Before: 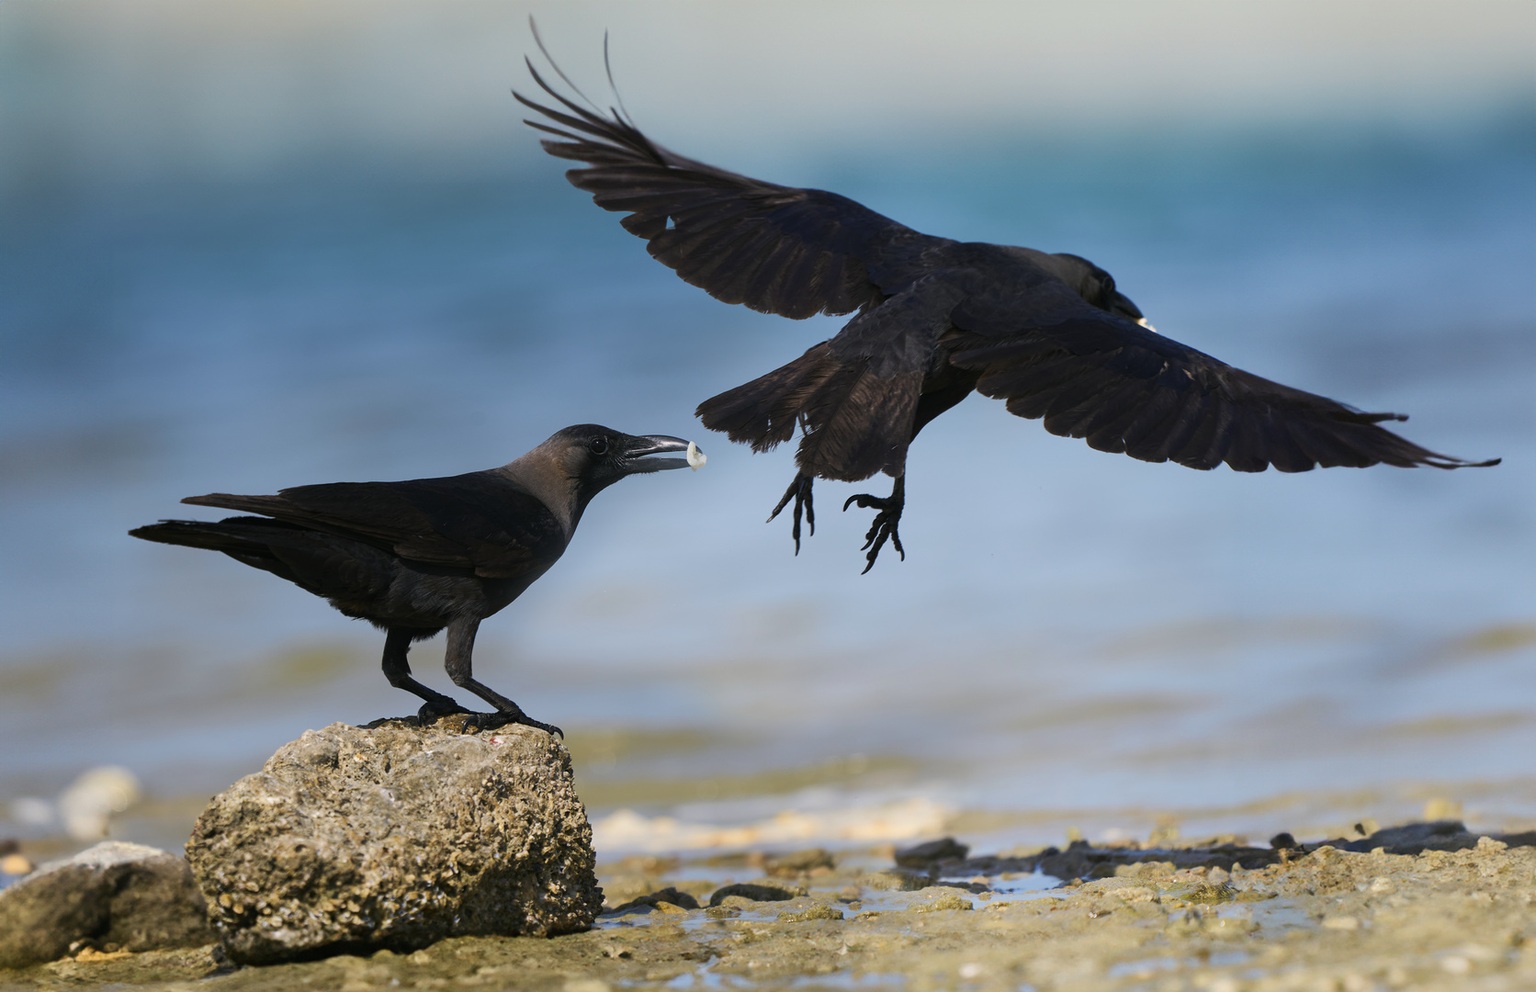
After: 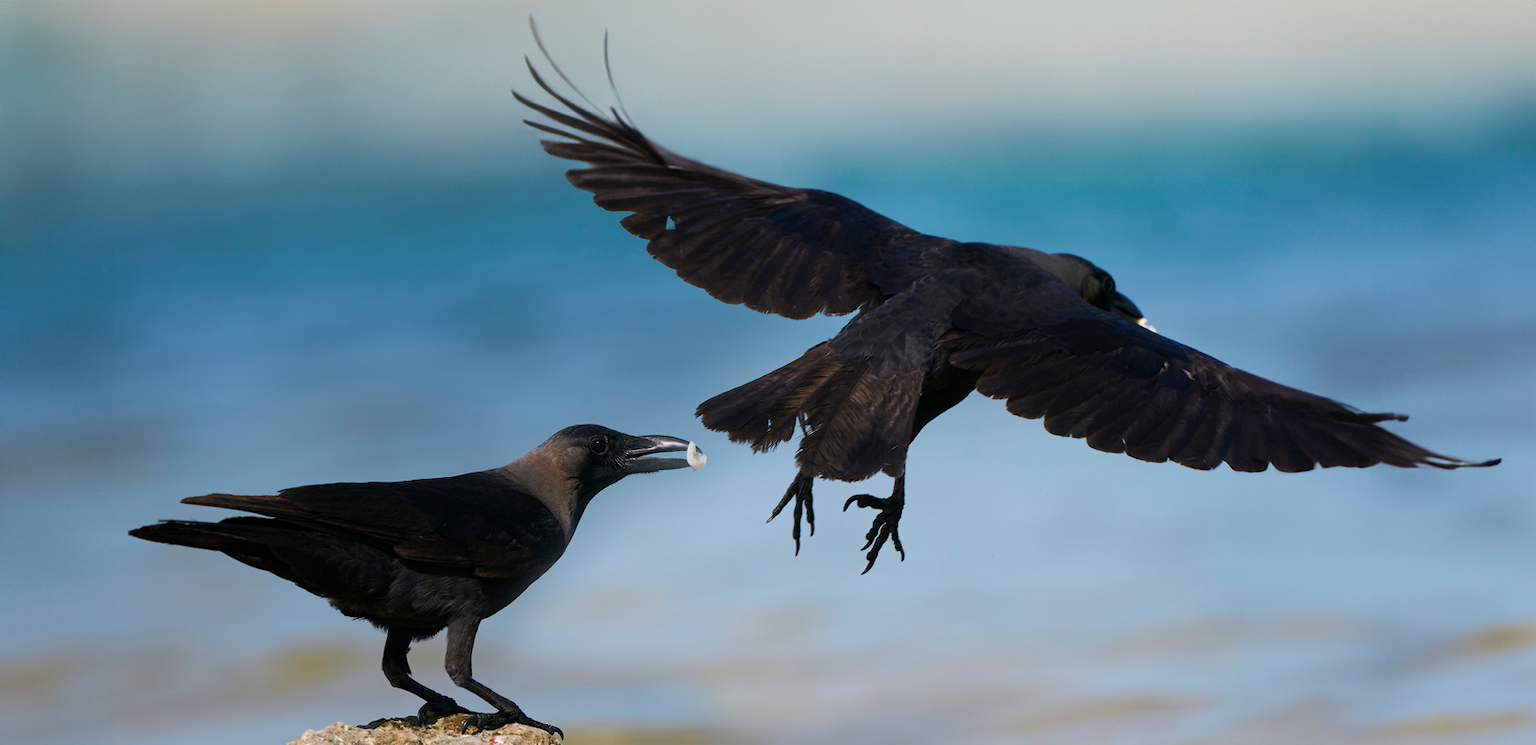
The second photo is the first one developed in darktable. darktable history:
crop: bottom 24.725%
